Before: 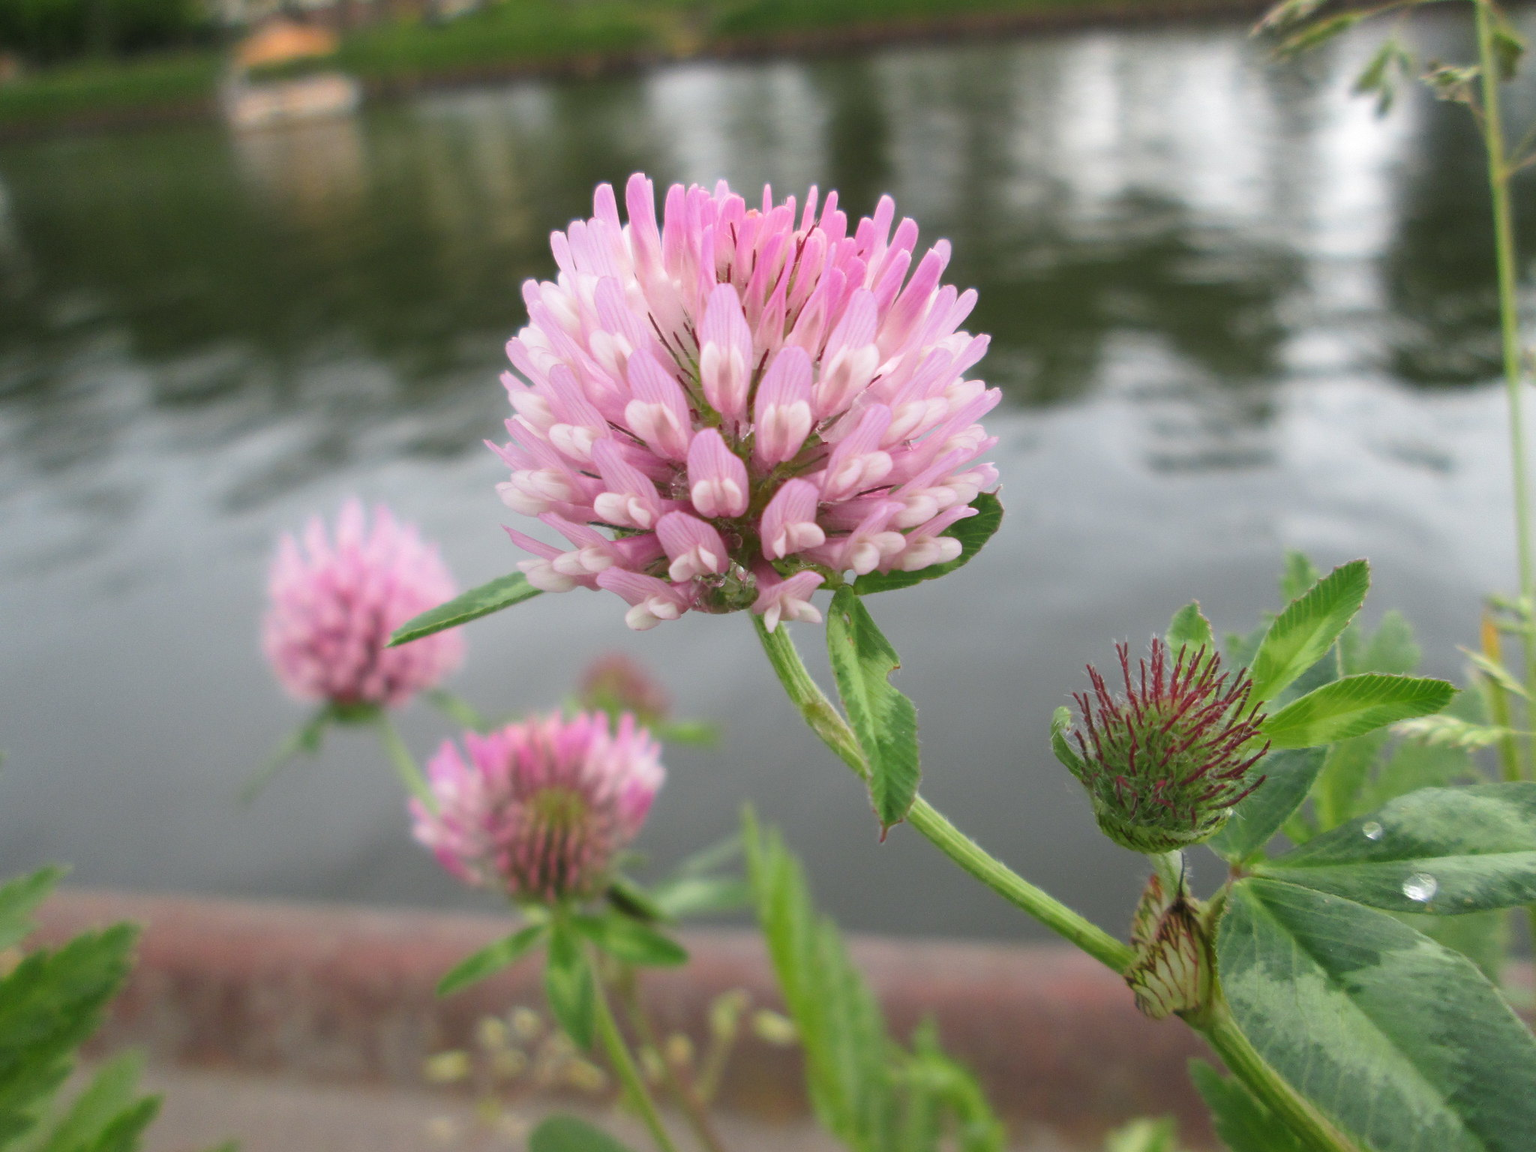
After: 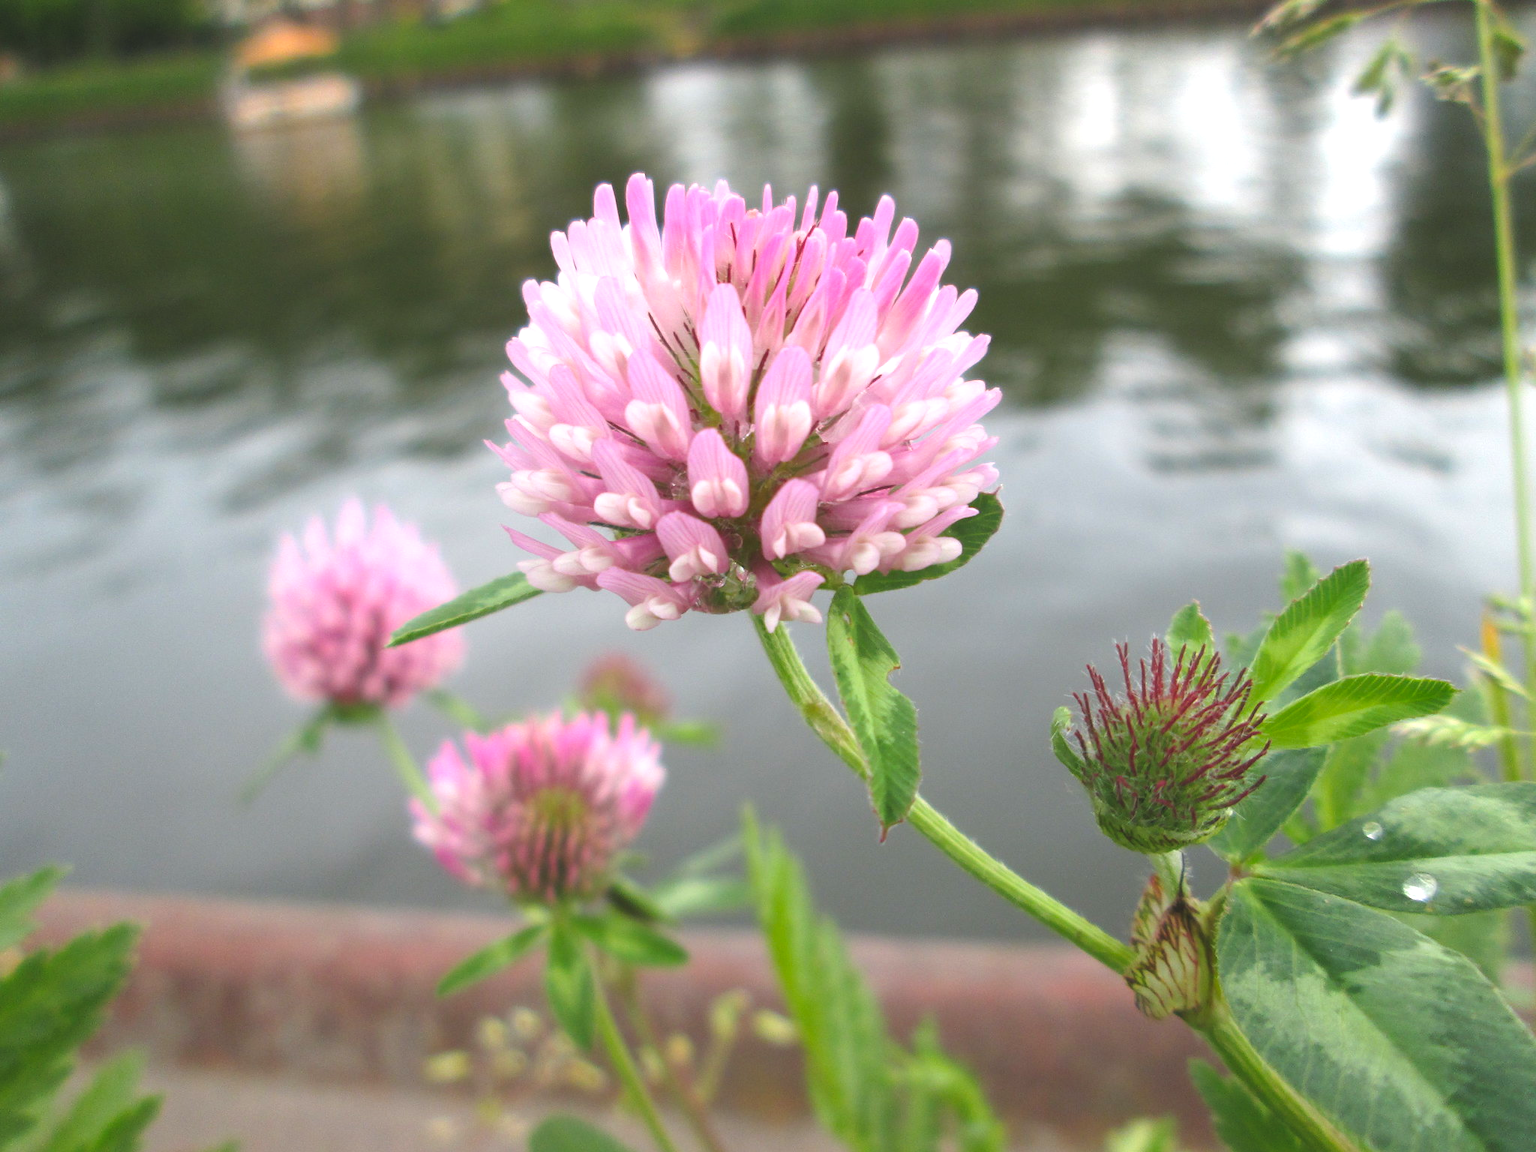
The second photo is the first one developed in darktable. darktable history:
color balance rgb: power › luminance 1.475%, global offset › luminance 0.774%, perceptual saturation grading › global saturation 0.993%, perceptual brilliance grading › global brilliance 12.067%, global vibrance 20.754%
